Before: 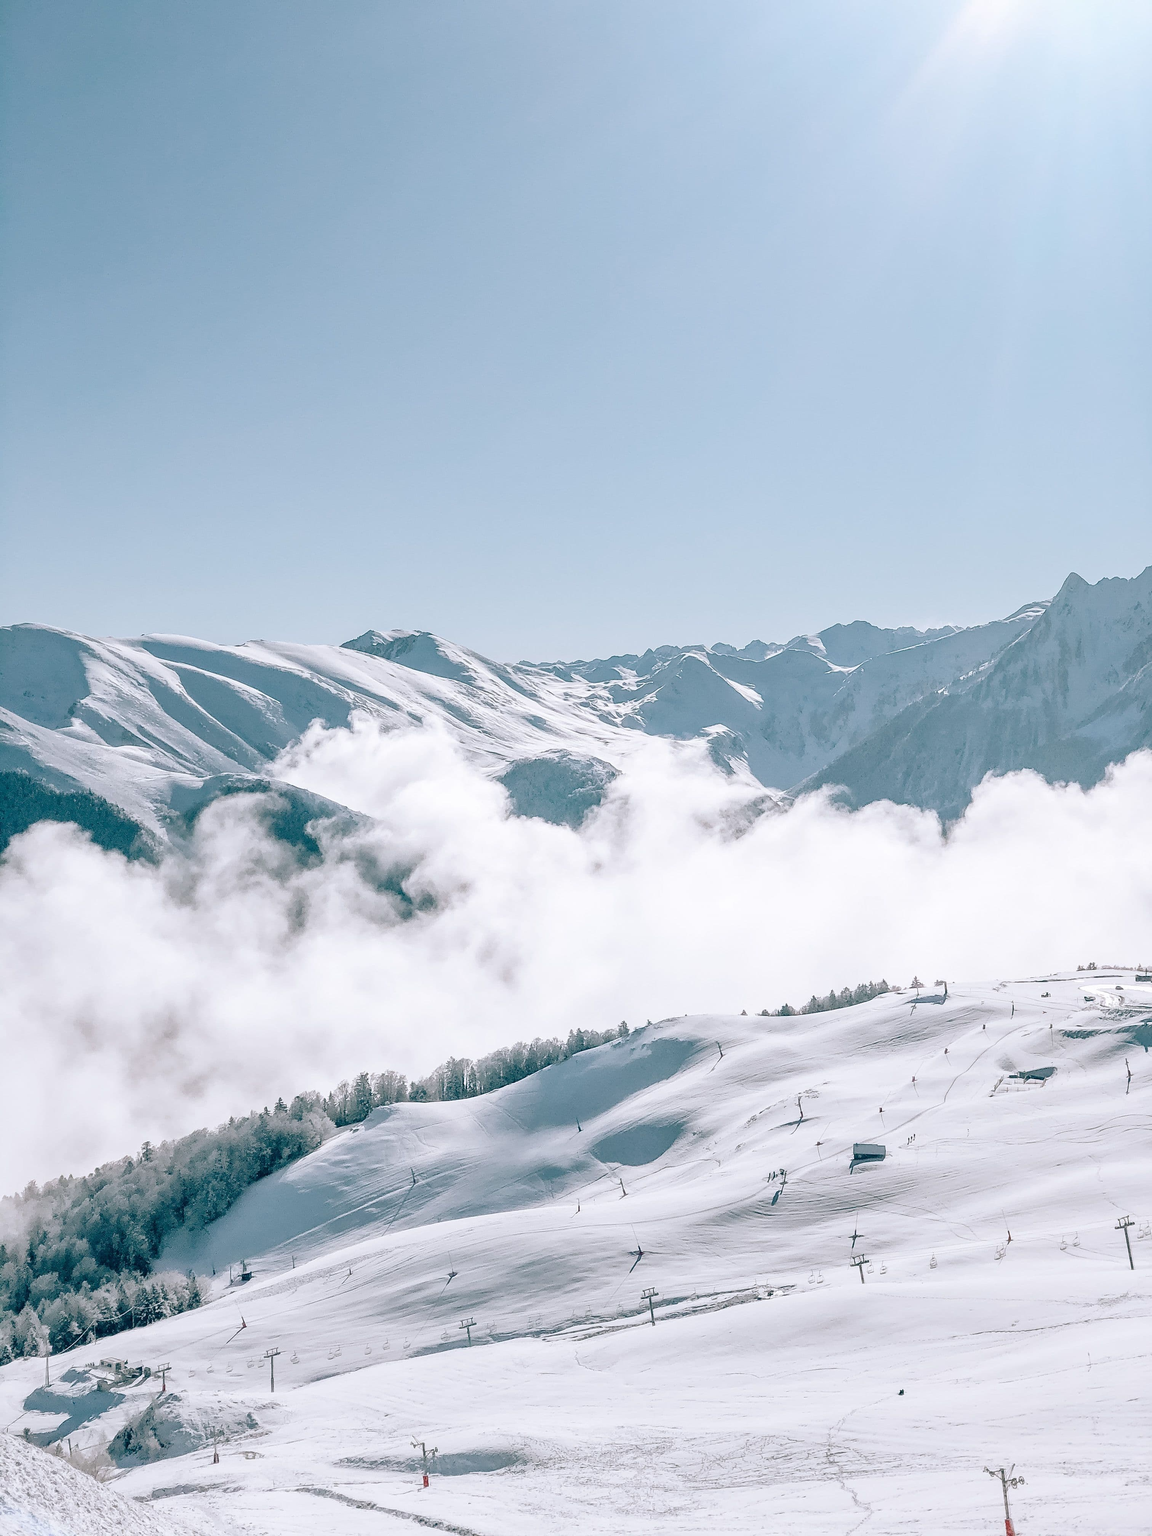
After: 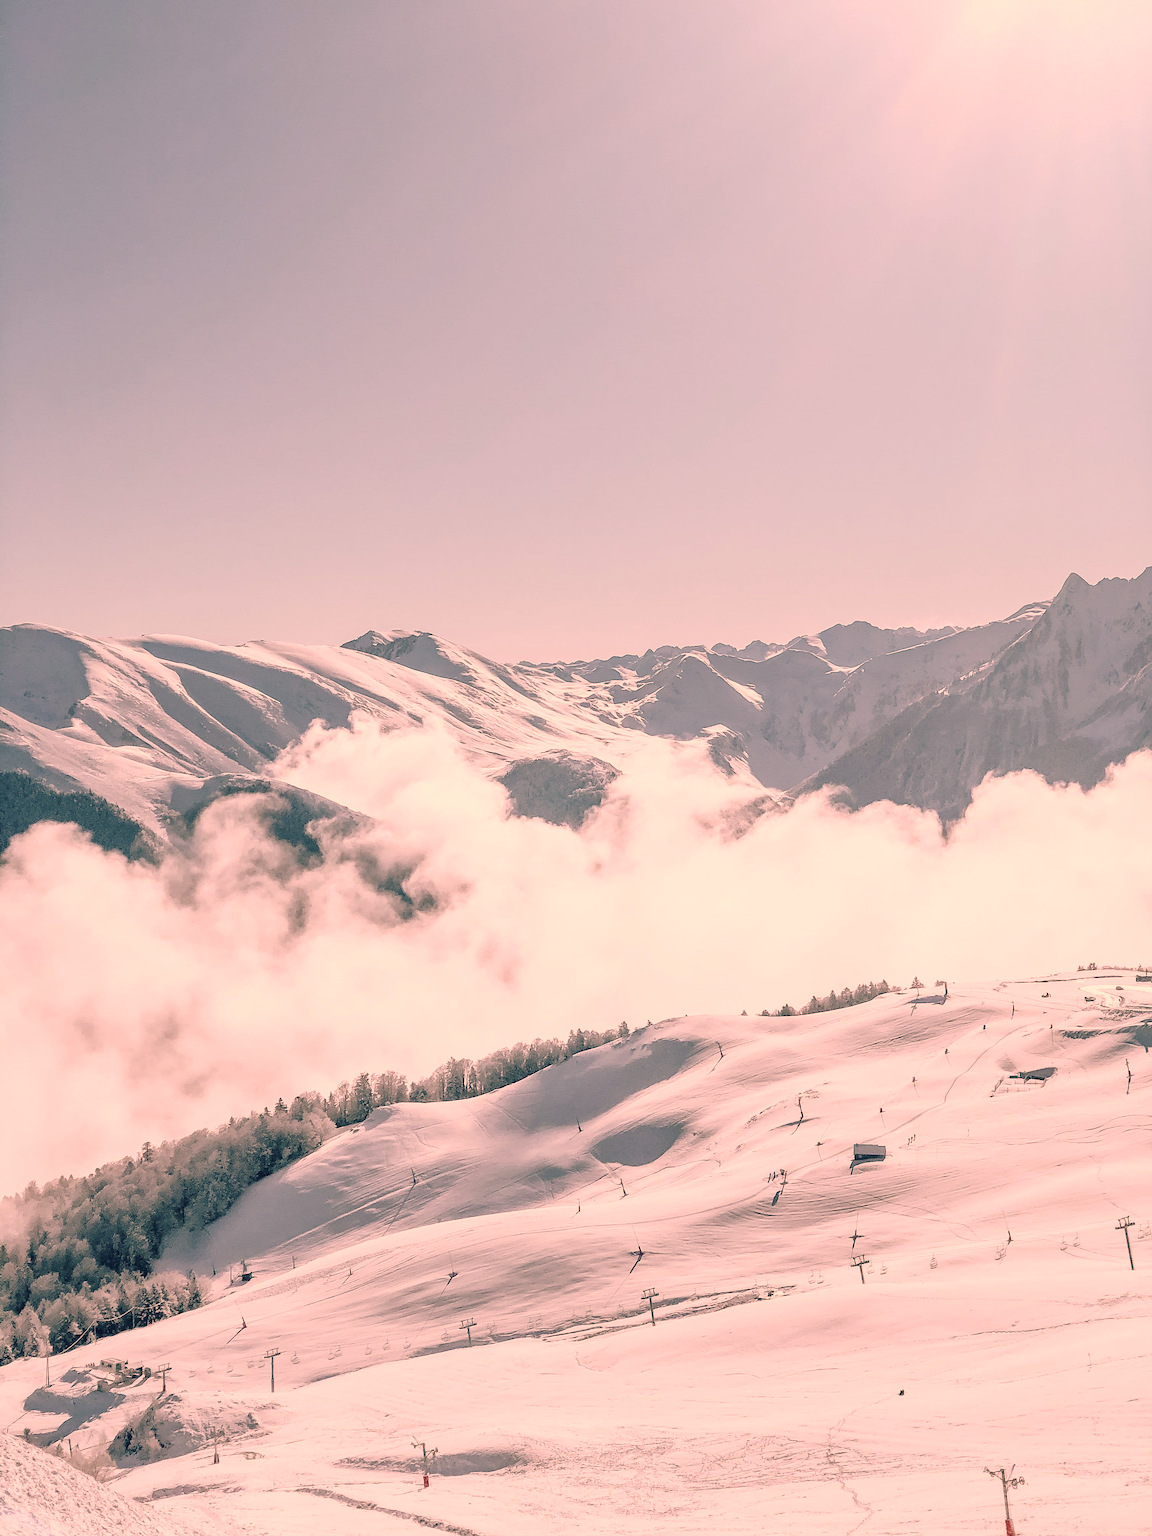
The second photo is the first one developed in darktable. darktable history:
color correction: highlights a* 21.98, highlights b* 22.48
